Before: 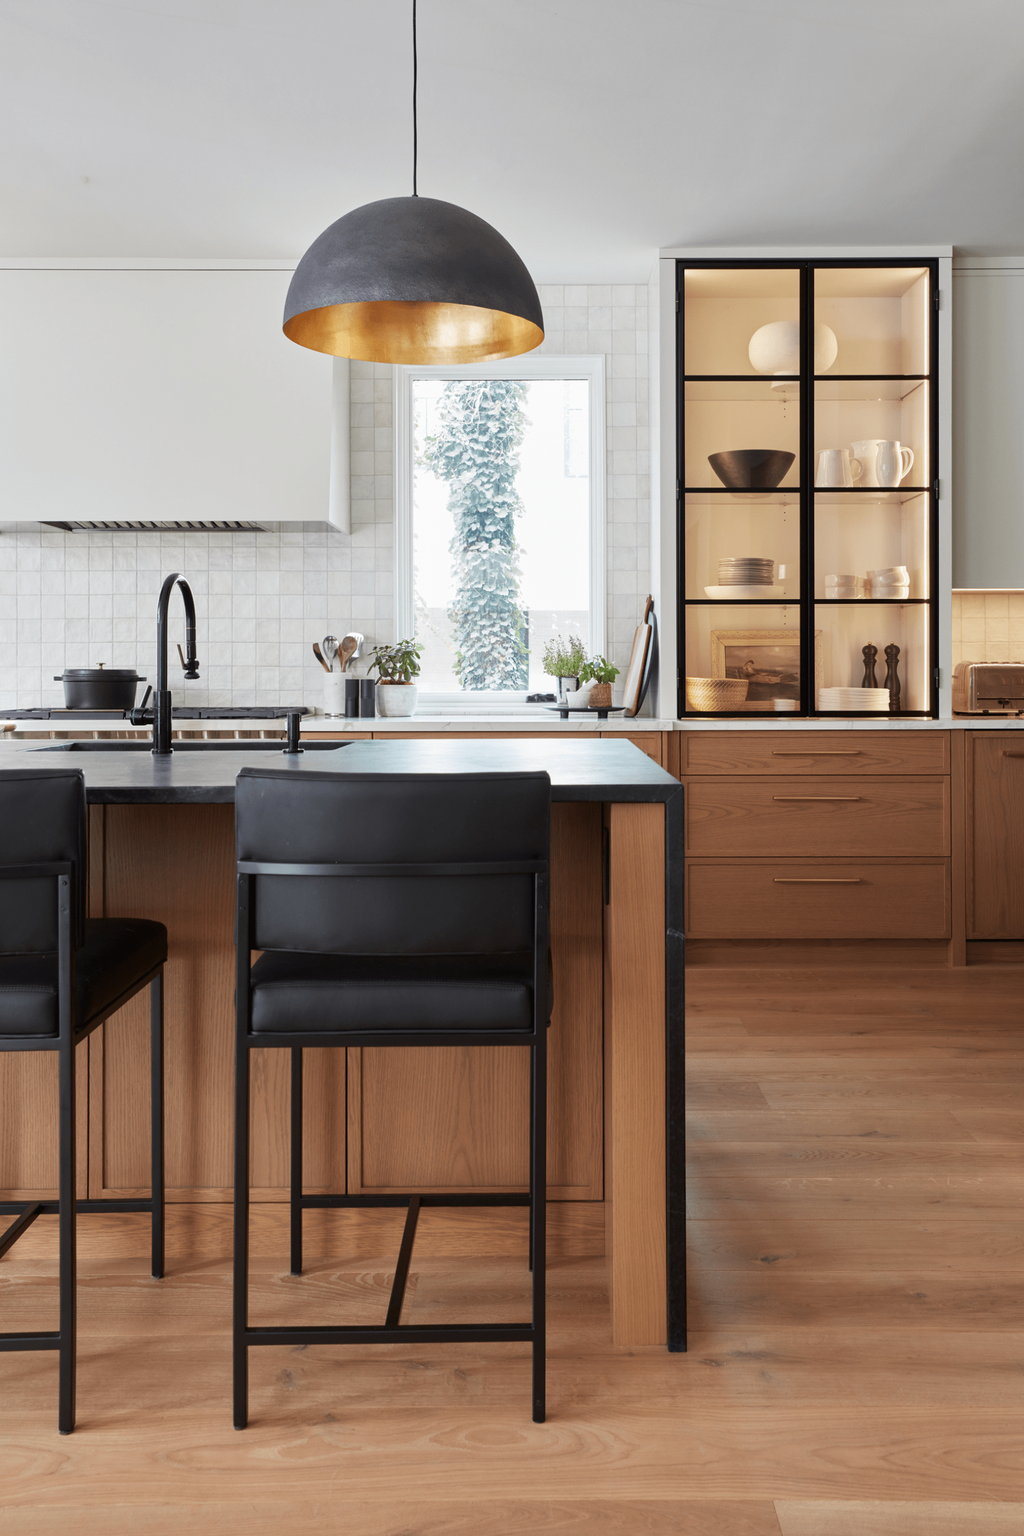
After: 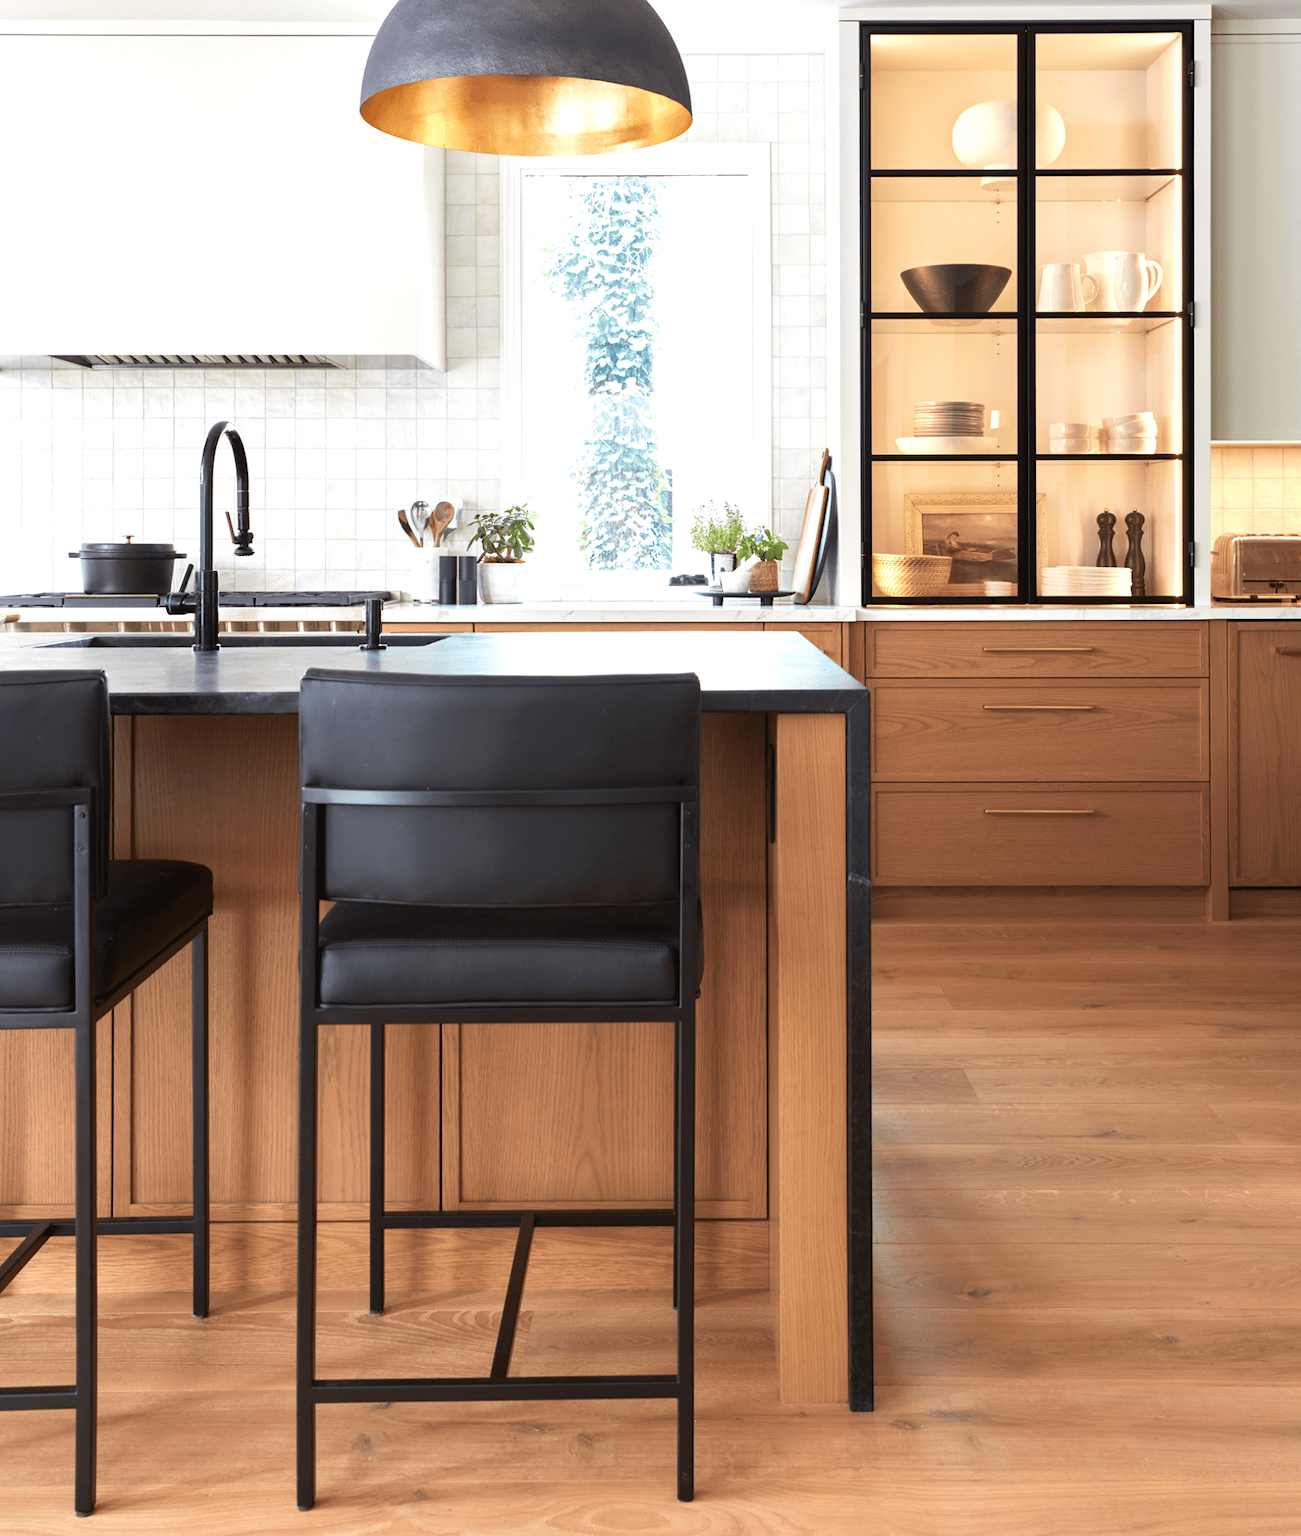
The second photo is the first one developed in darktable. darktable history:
crop and rotate: top 15.798%, bottom 5.538%
velvia: on, module defaults
exposure: black level correction 0, exposure 0.693 EV, compensate exposure bias true, compensate highlight preservation false
tone equalizer: on, module defaults
